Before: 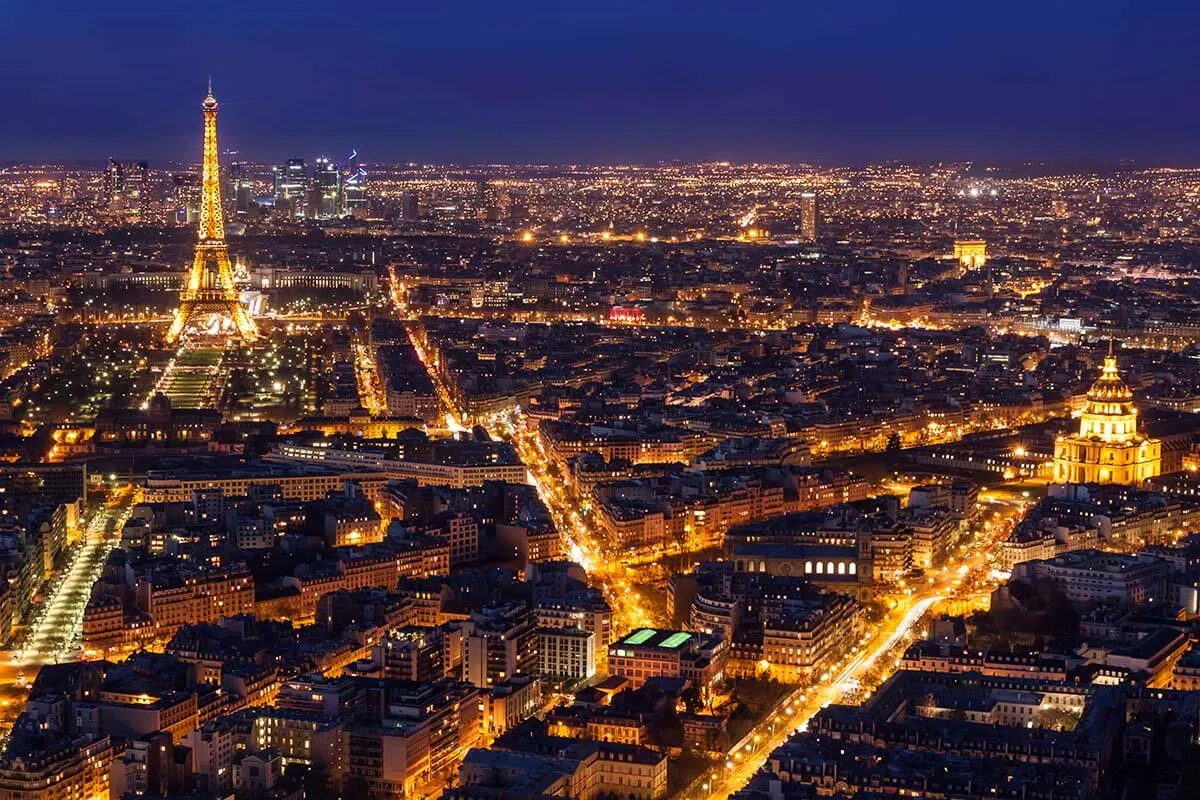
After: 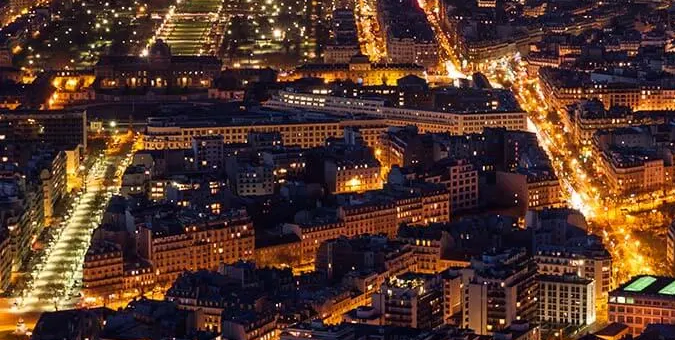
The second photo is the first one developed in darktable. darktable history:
crop: top 44.194%, right 43.699%, bottom 13.253%
